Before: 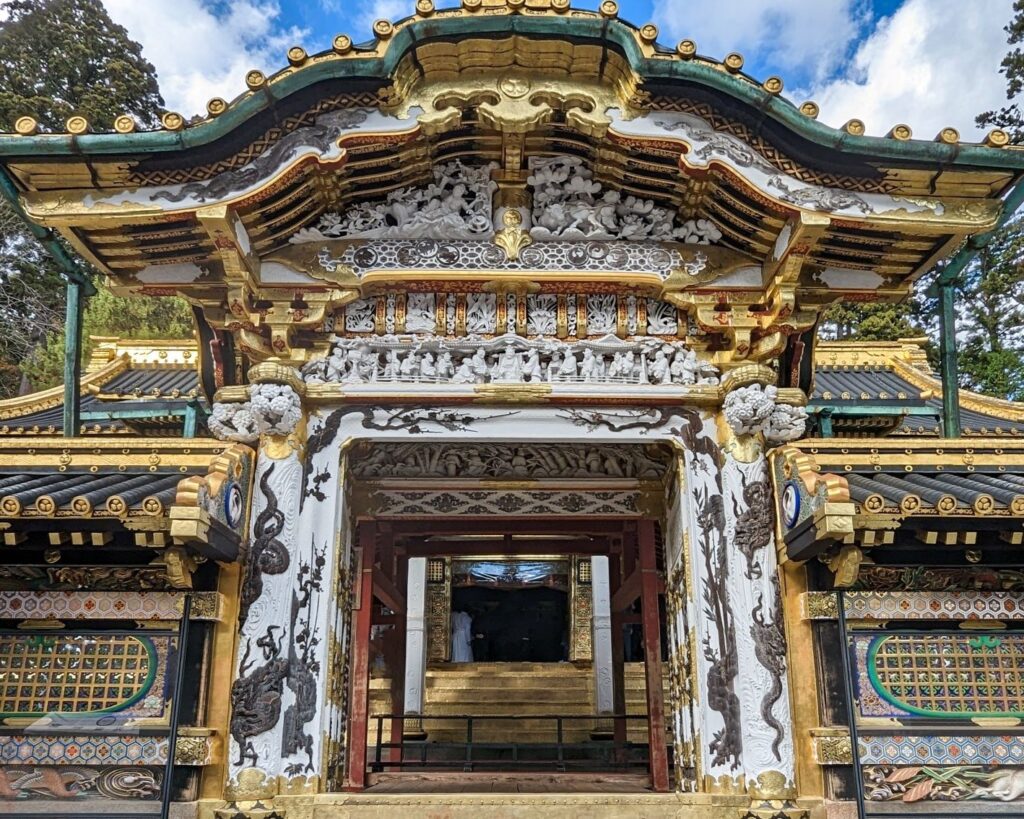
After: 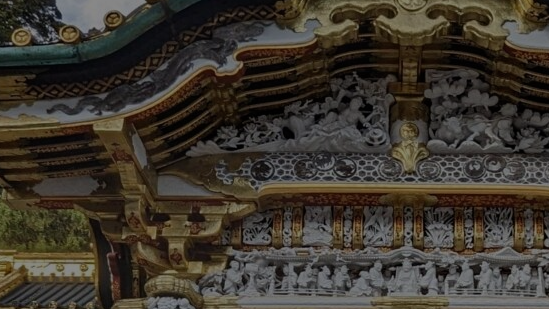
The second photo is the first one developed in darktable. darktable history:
crop: left 10.121%, top 10.631%, right 36.218%, bottom 51.526%
exposure: exposure -2.002 EV, compensate highlight preservation false
